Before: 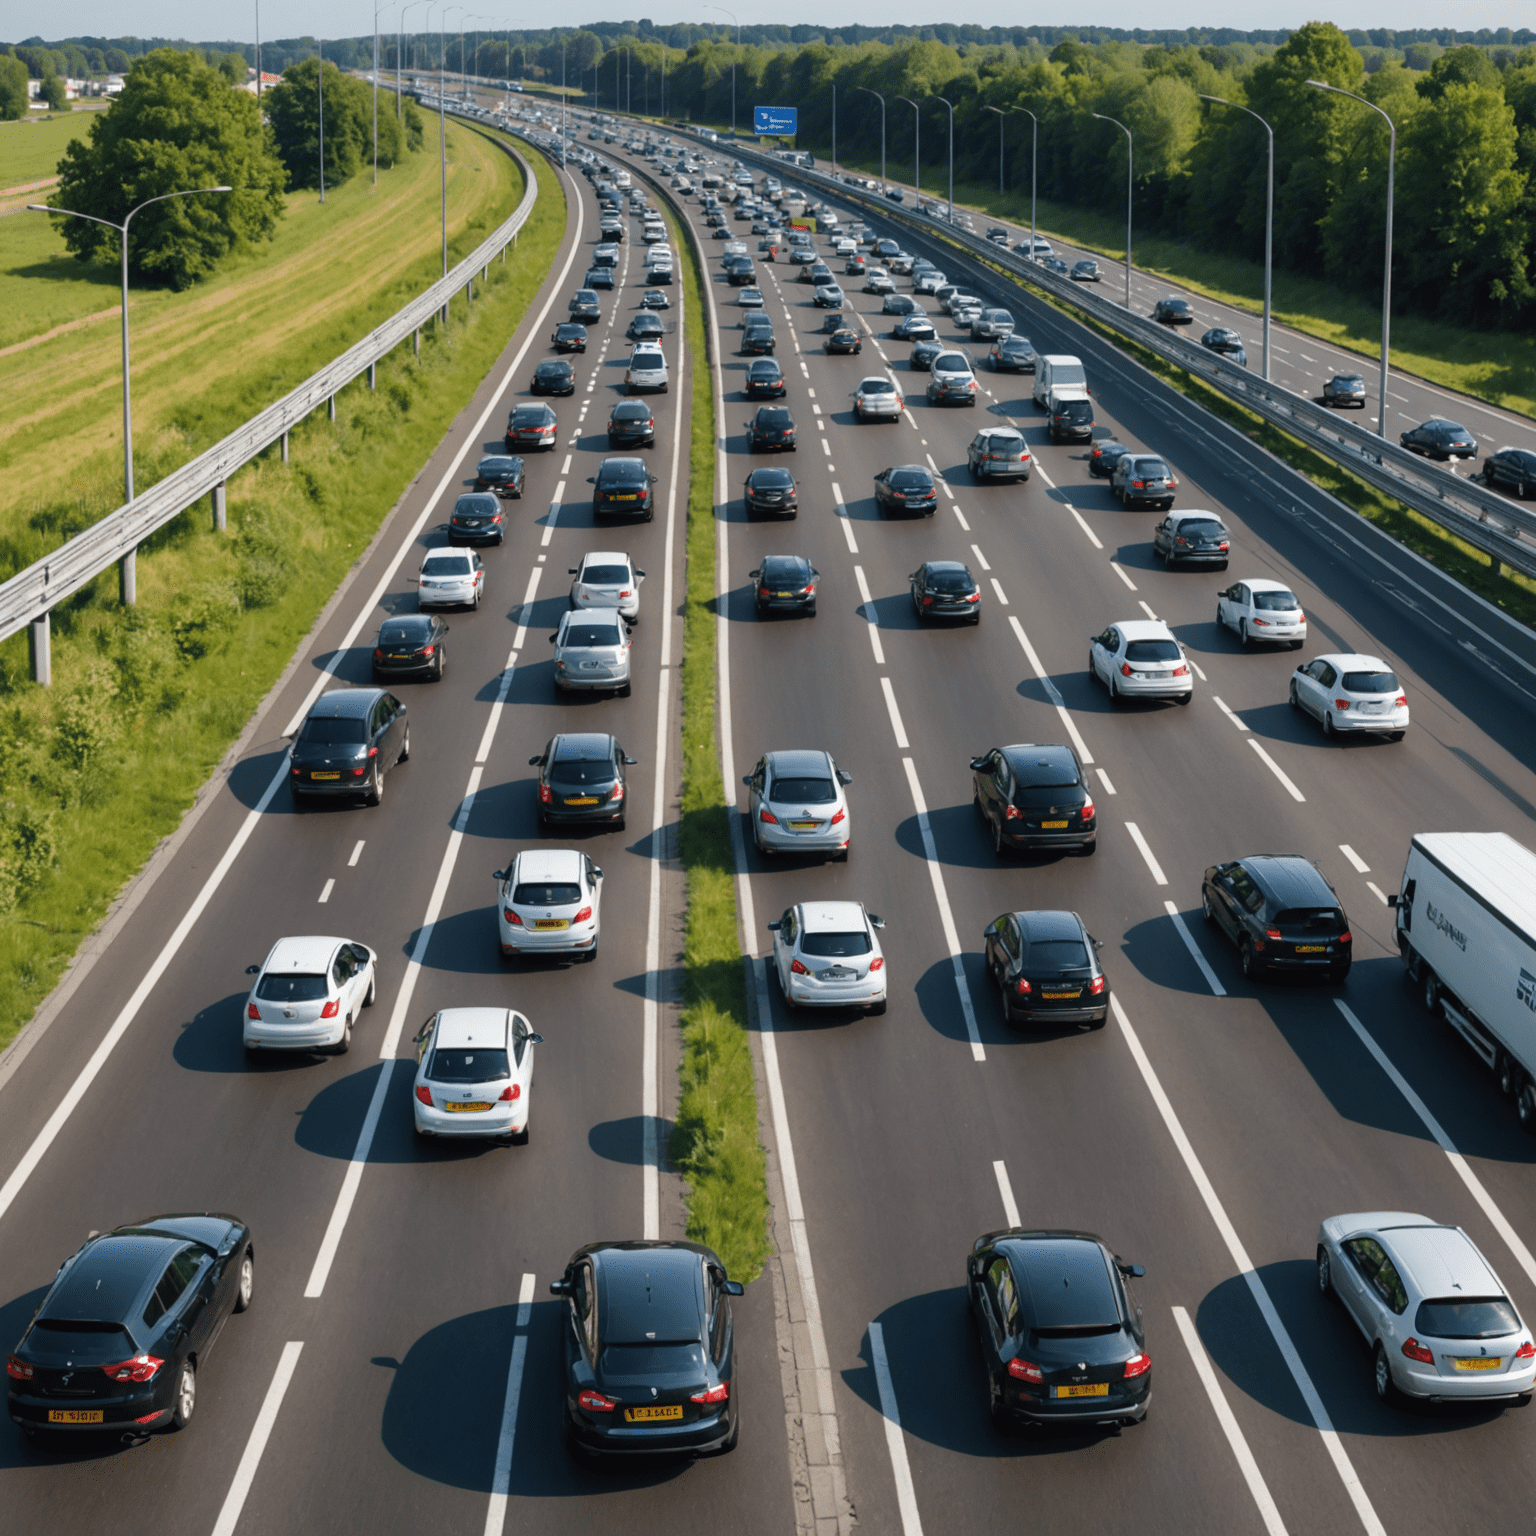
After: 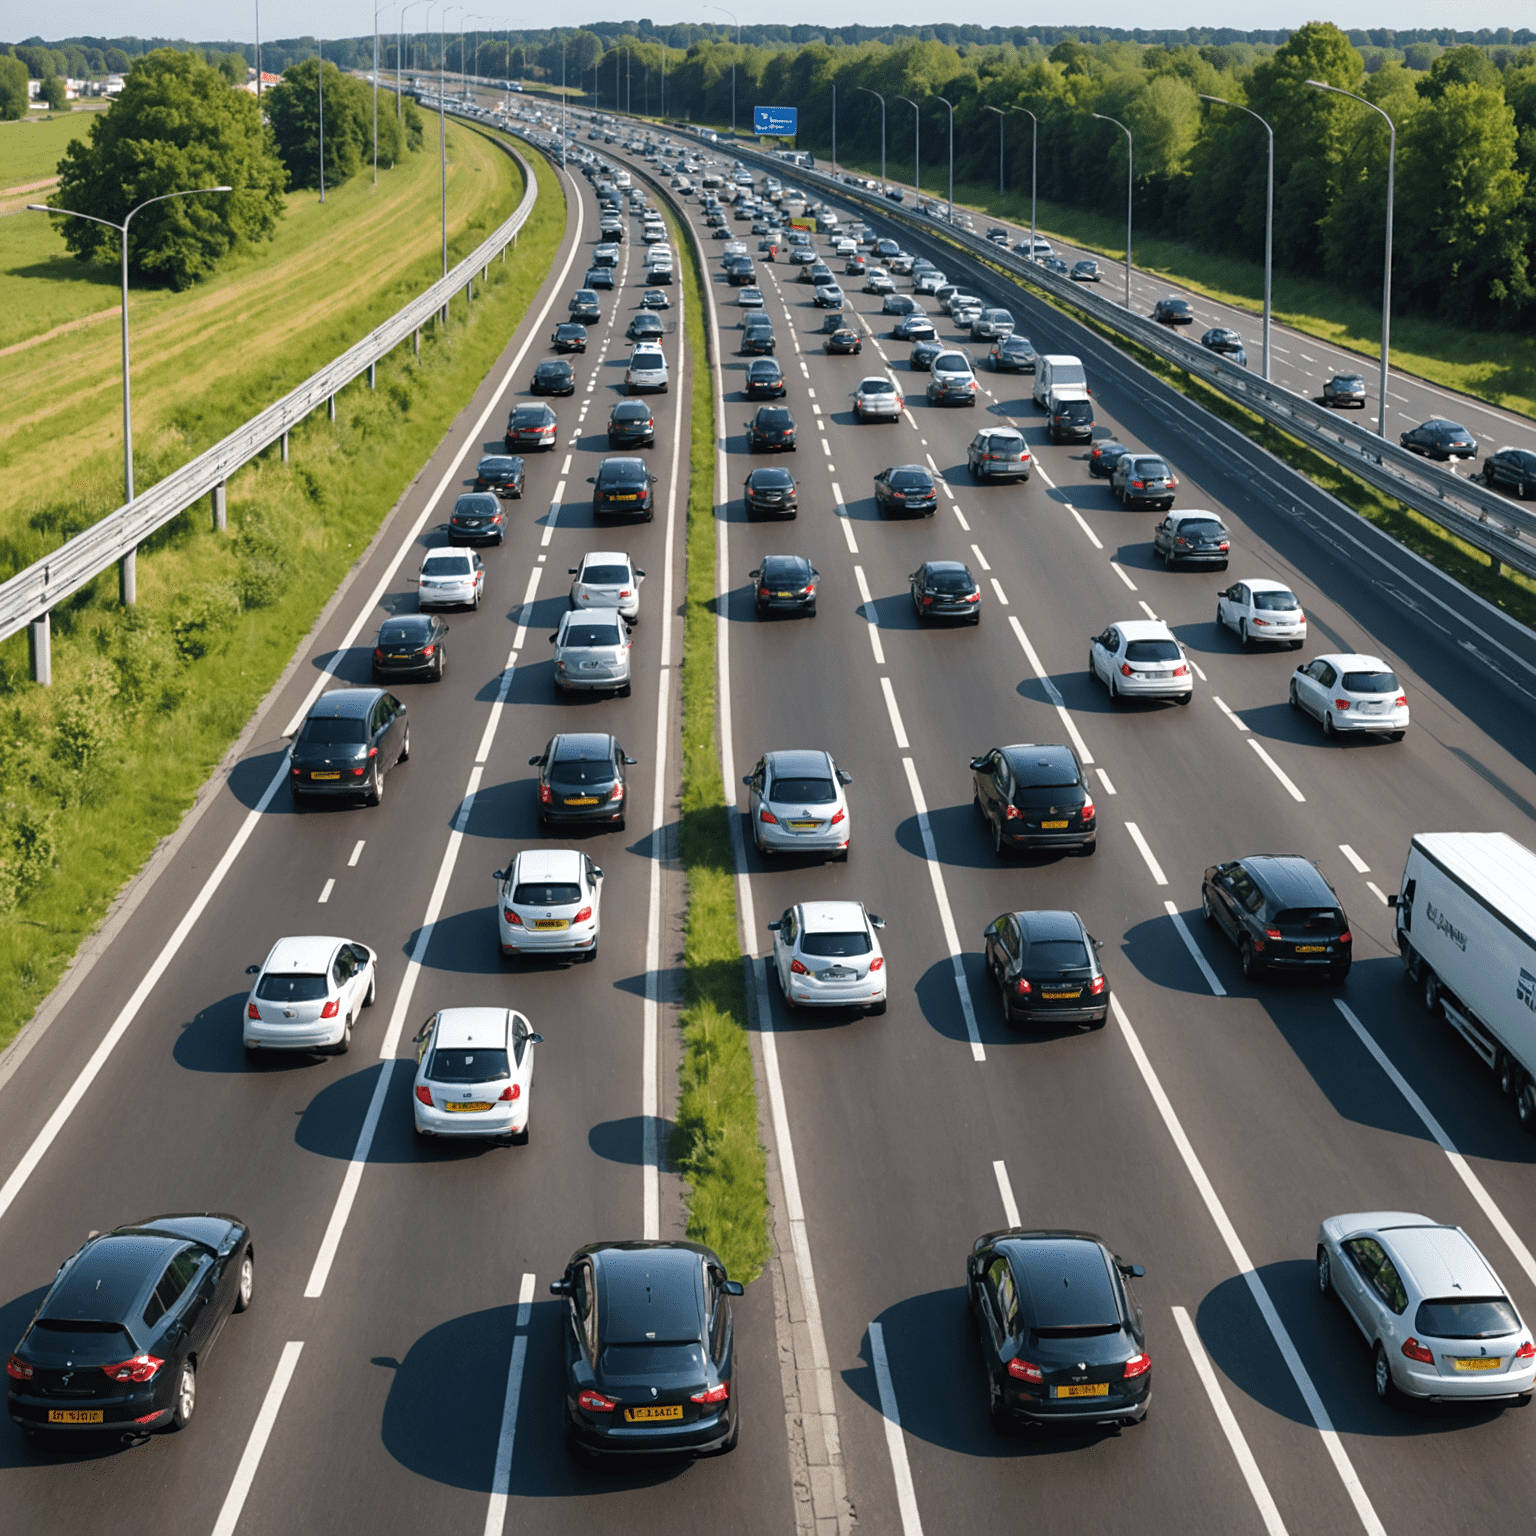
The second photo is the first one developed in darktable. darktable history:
exposure: exposure 0.202 EV, compensate highlight preservation false
sharpen: amount 0.215
